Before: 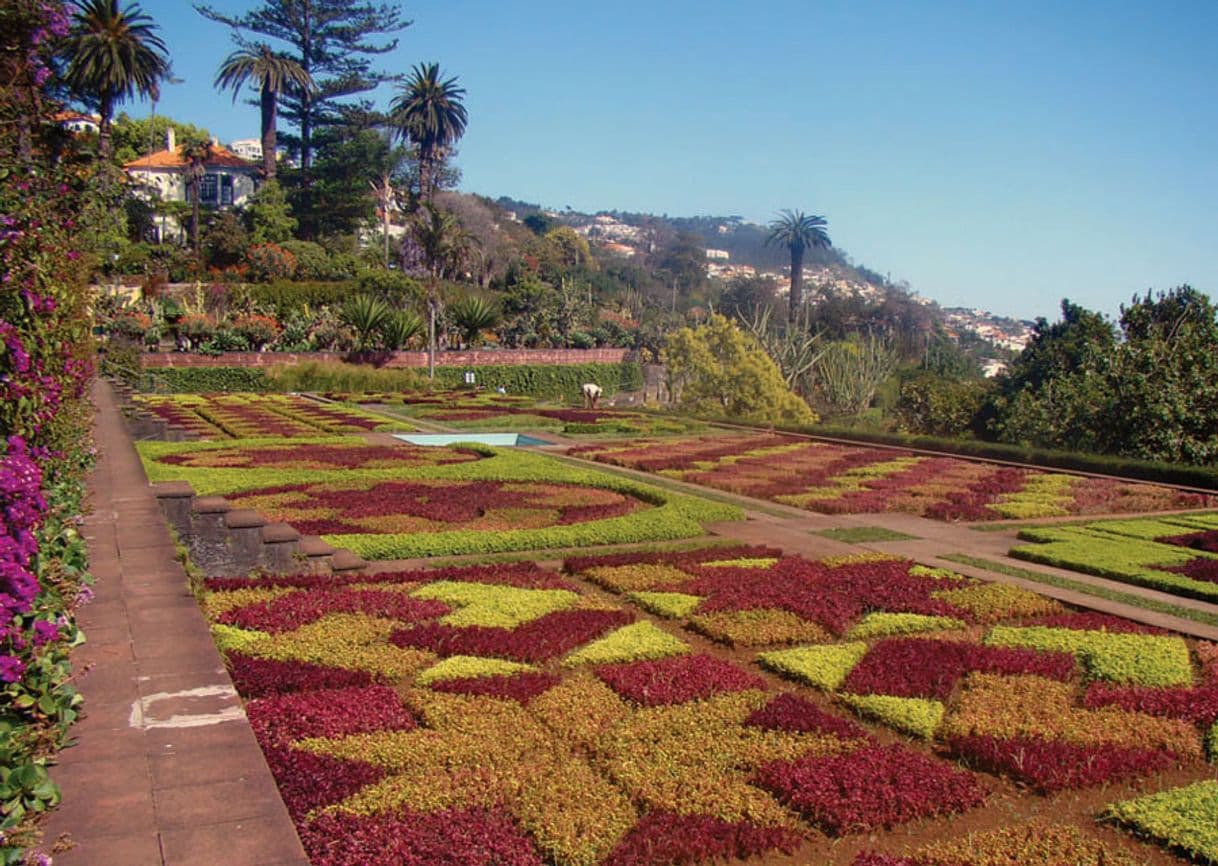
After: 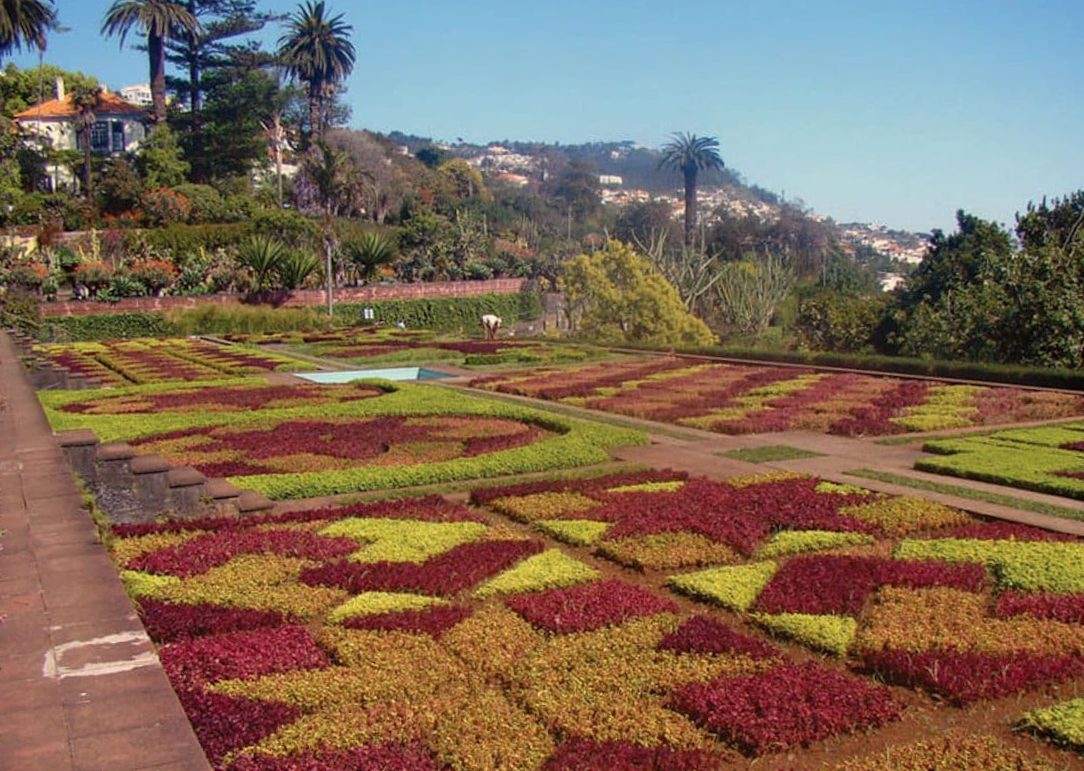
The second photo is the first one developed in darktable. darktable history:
crop and rotate: angle 2.42°, left 5.706%, top 5.689%
